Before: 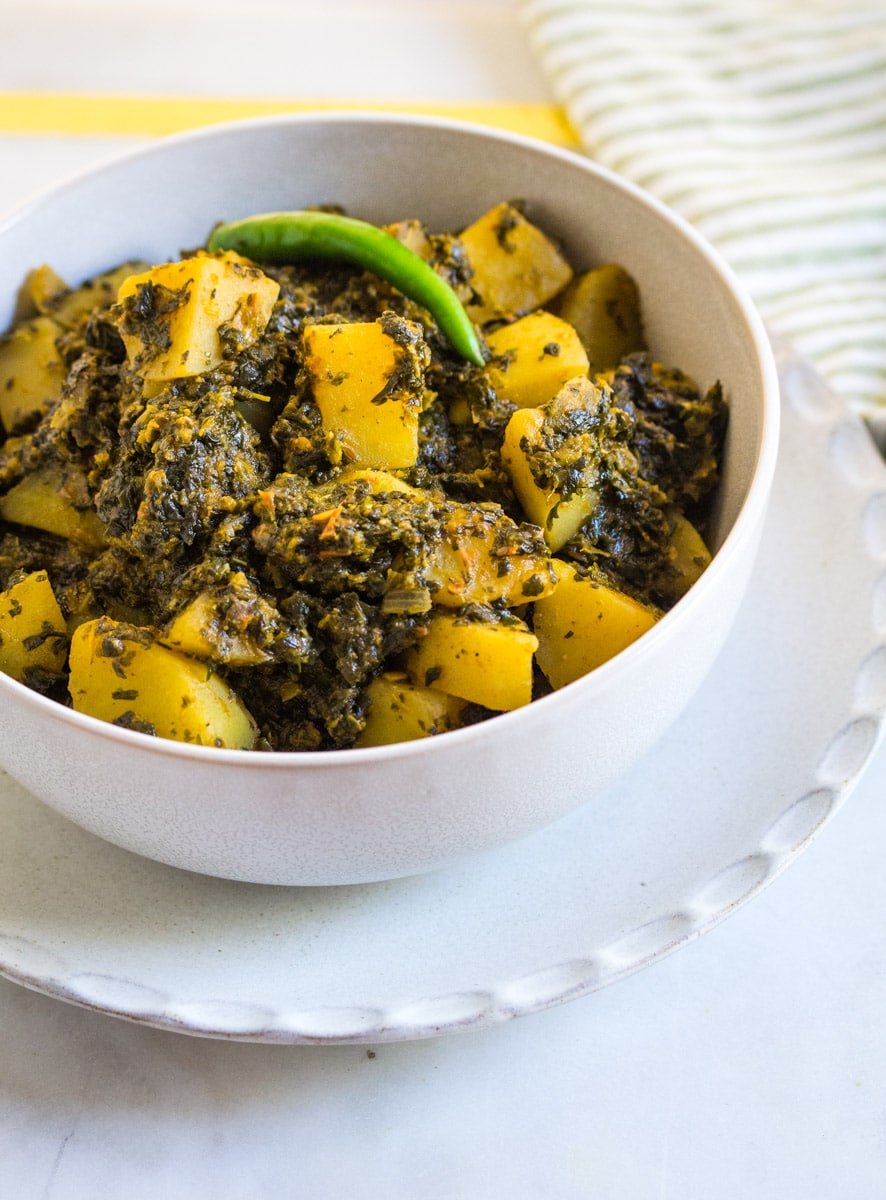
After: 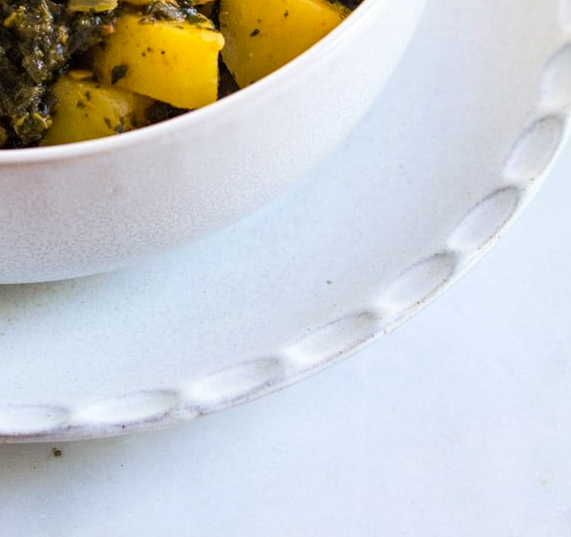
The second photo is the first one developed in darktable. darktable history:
haze removal: compatibility mode true, adaptive false
crop and rotate: left 35.509%, top 50.238%, bottom 4.934%
